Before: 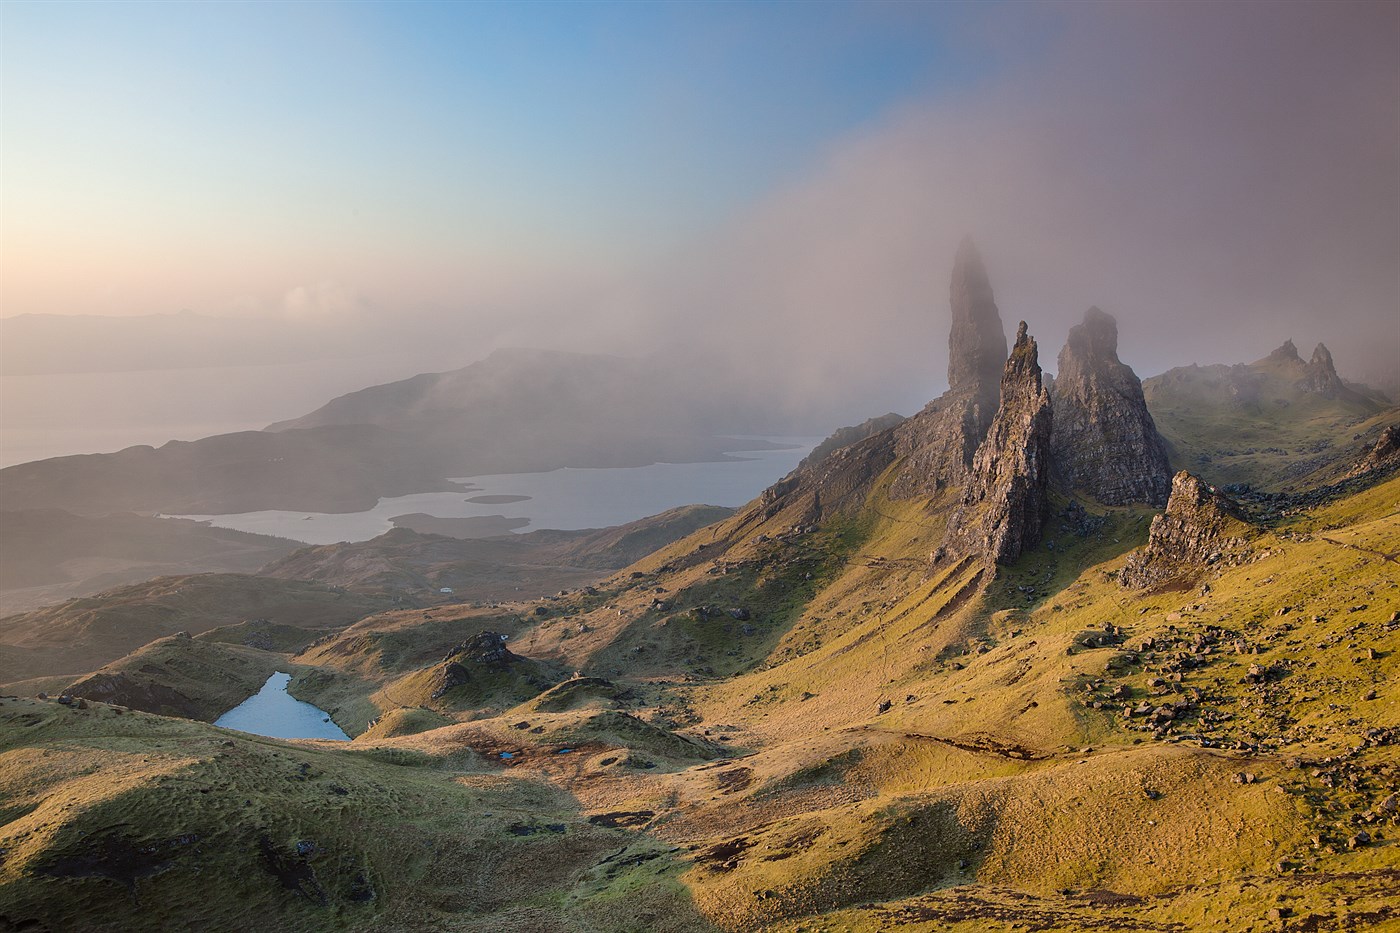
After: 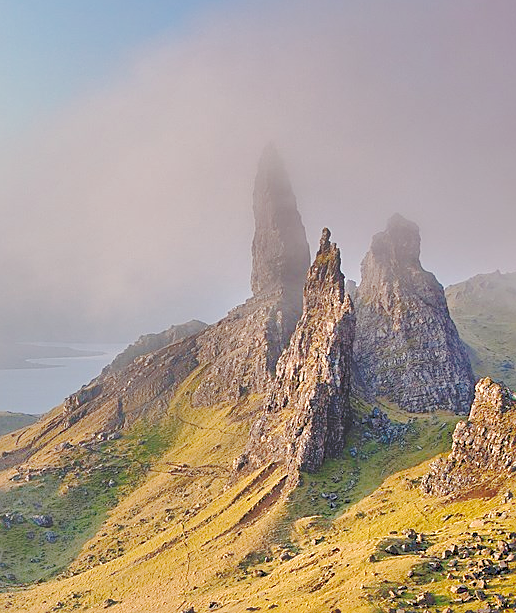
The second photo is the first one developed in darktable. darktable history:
sharpen: on, module defaults
exposure: exposure 0.551 EV, compensate exposure bias true, compensate highlight preservation false
tone curve: curves: ch0 [(0, 0) (0.003, 0.14) (0.011, 0.141) (0.025, 0.141) (0.044, 0.142) (0.069, 0.146) (0.1, 0.151) (0.136, 0.16) (0.177, 0.182) (0.224, 0.214) (0.277, 0.272) (0.335, 0.35) (0.399, 0.453) (0.468, 0.548) (0.543, 0.634) (0.623, 0.715) (0.709, 0.778) (0.801, 0.848) (0.898, 0.902) (1, 1)], preserve colors none
shadows and highlights: on, module defaults
crop and rotate: left 49.853%, top 10.116%, right 13.231%, bottom 24.174%
tone equalizer: -7 EV 0.157 EV, -6 EV 0.608 EV, -5 EV 1.14 EV, -4 EV 1.37 EV, -3 EV 1.13 EV, -2 EV 0.6 EV, -1 EV 0.168 EV
